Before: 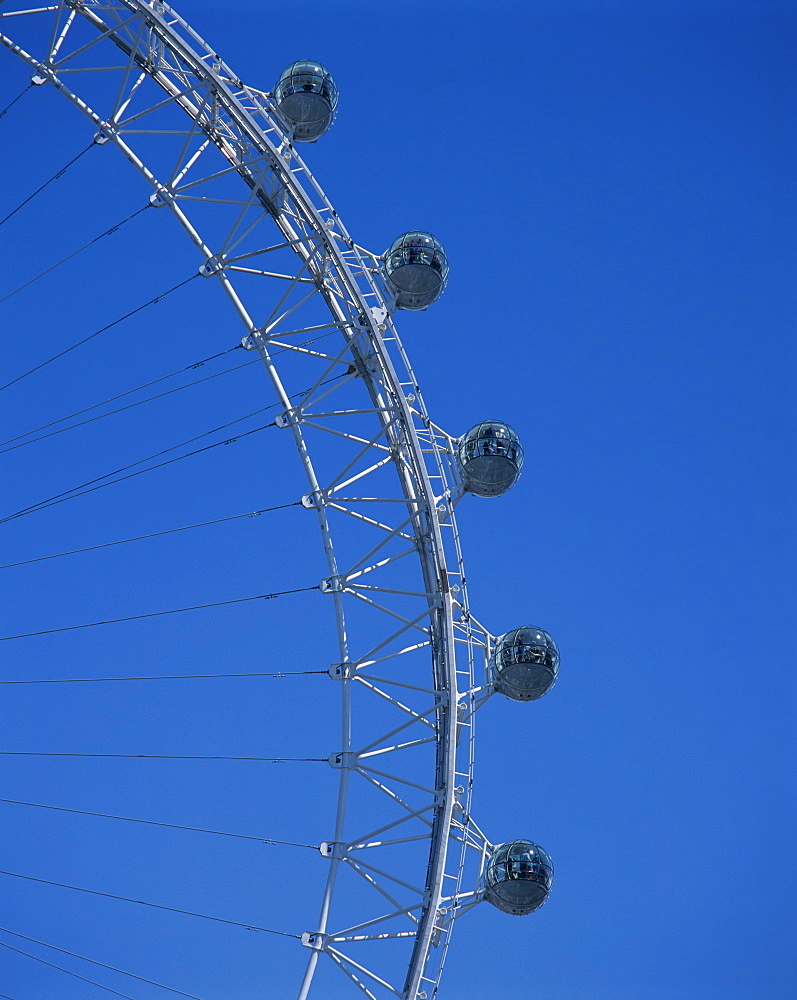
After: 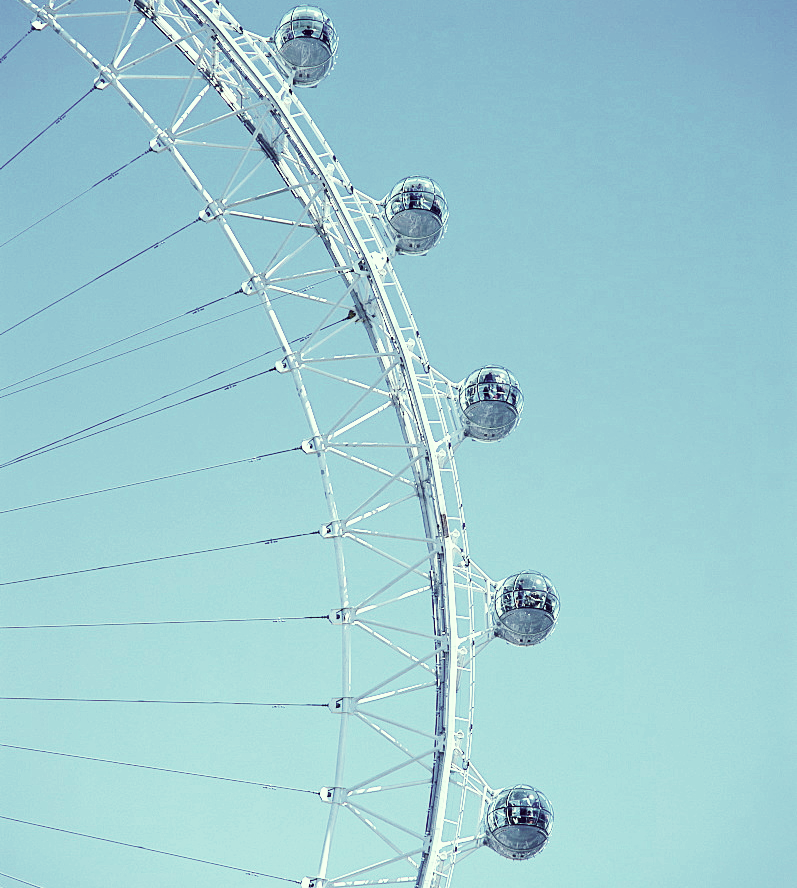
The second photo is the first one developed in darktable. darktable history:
exposure: black level correction 0, exposure 1.126 EV, compensate exposure bias true, compensate highlight preservation false
color correction: highlights a* -20.27, highlights b* 20.17, shadows a* 19.83, shadows b* -20.99, saturation 0.391
tone equalizer: on, module defaults
base curve: curves: ch0 [(0, 0.003) (0.001, 0.002) (0.006, 0.004) (0.02, 0.022) (0.048, 0.086) (0.094, 0.234) (0.162, 0.431) (0.258, 0.629) (0.385, 0.8) (0.548, 0.918) (0.751, 0.988) (1, 1)], preserve colors none
crop and rotate: top 5.537%, bottom 5.581%
